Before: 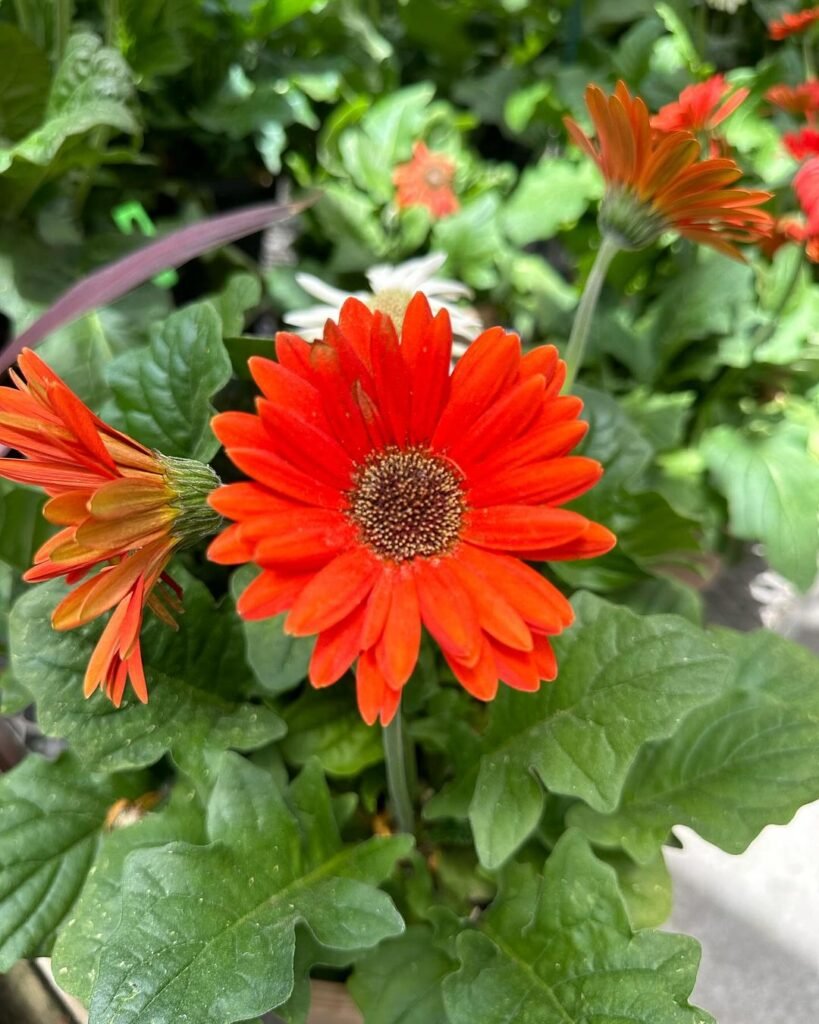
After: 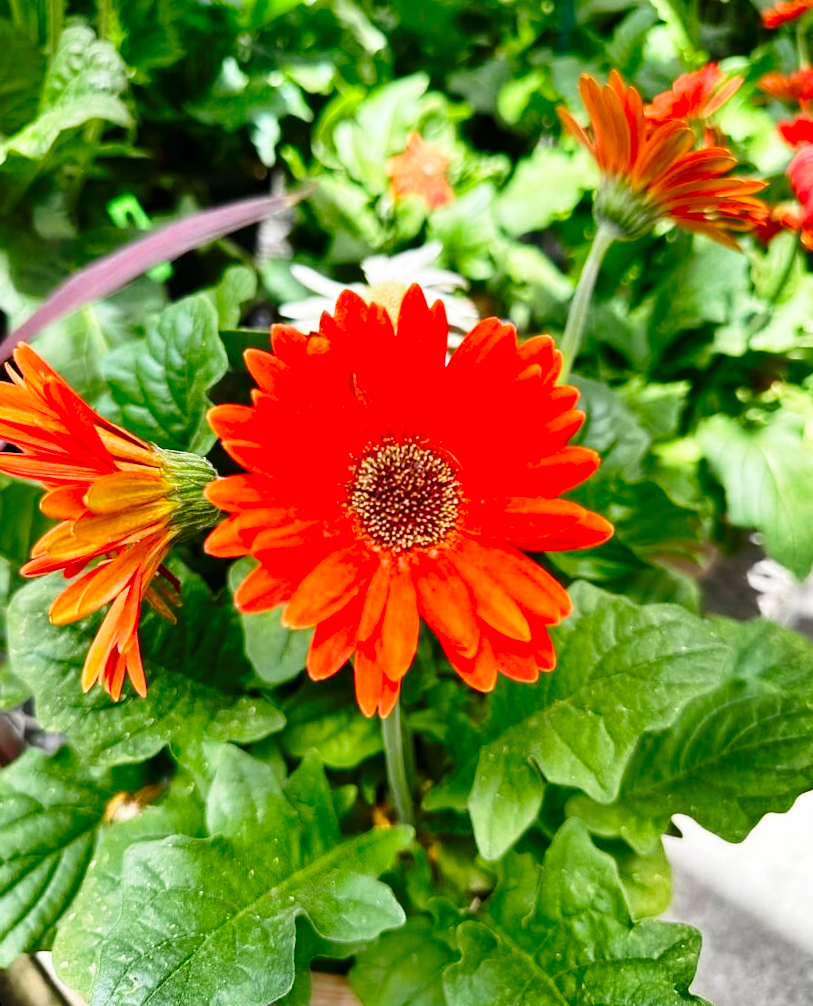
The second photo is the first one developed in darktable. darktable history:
shadows and highlights: shadows 24.5, highlights -78.15, soften with gaussian
contrast brightness saturation: contrast 0.09, saturation 0.28
base curve: curves: ch0 [(0, 0) (0.028, 0.03) (0.121, 0.232) (0.46, 0.748) (0.859, 0.968) (1, 1)], preserve colors none
rotate and perspective: rotation -0.45°, automatic cropping original format, crop left 0.008, crop right 0.992, crop top 0.012, crop bottom 0.988
